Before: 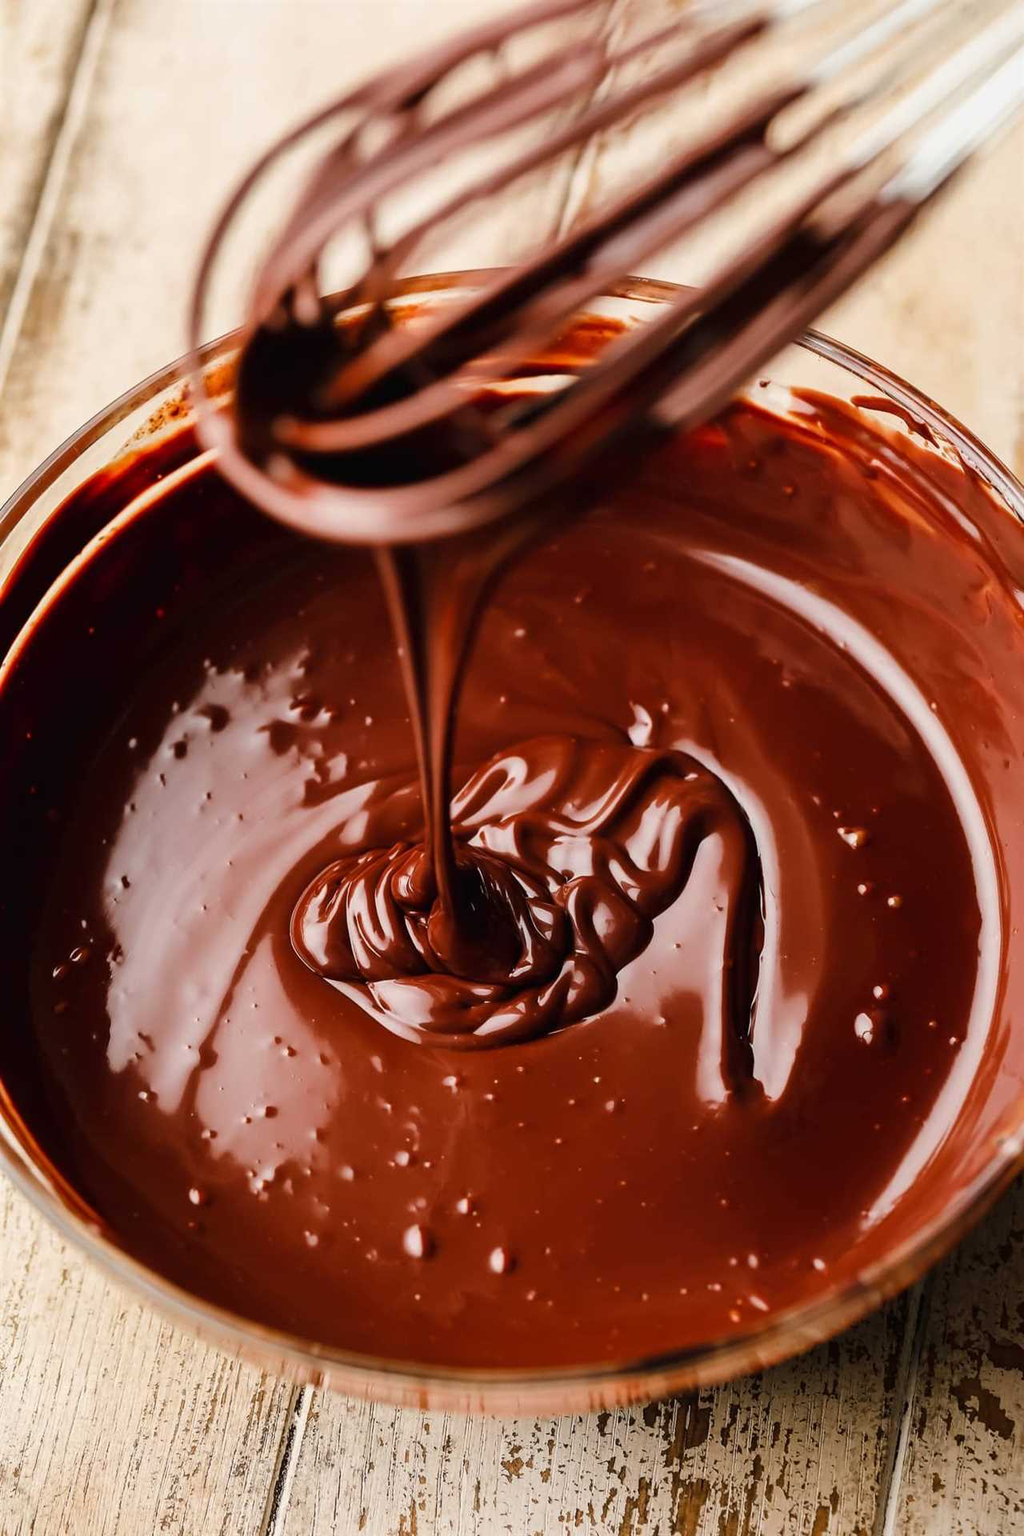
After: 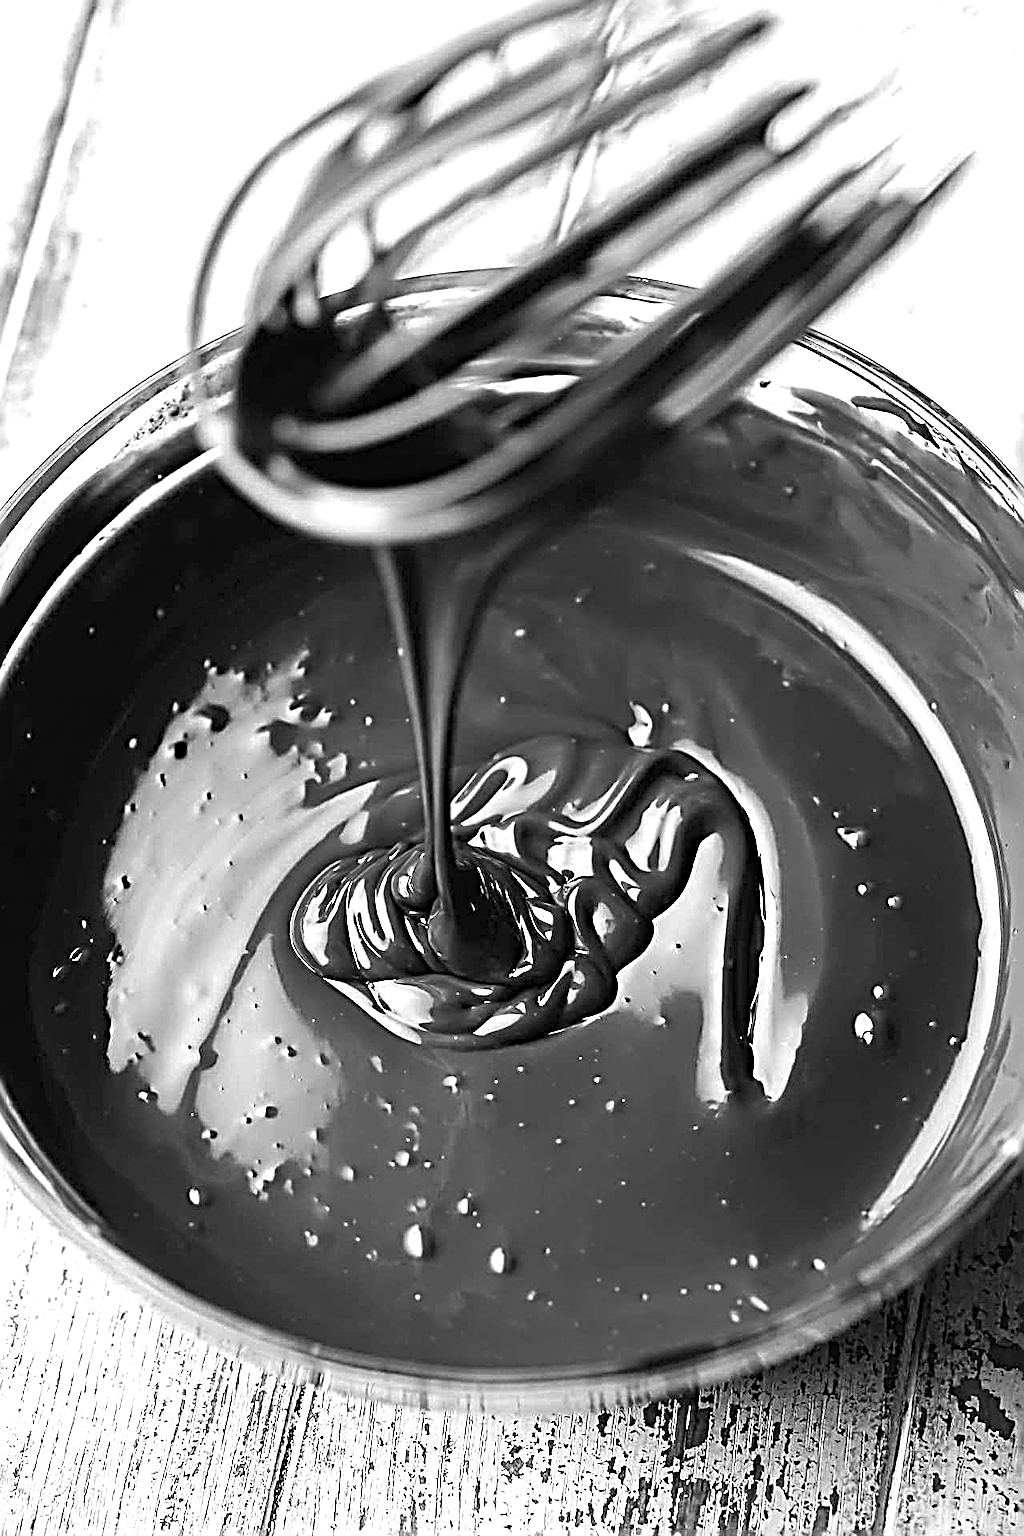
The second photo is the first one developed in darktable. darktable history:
exposure: black level correction 0, exposure 1 EV, compensate exposure bias true, compensate highlight preservation false
sharpen: radius 3.158, amount 1.731
haze removal: compatibility mode true, adaptive false
monochrome: size 1
